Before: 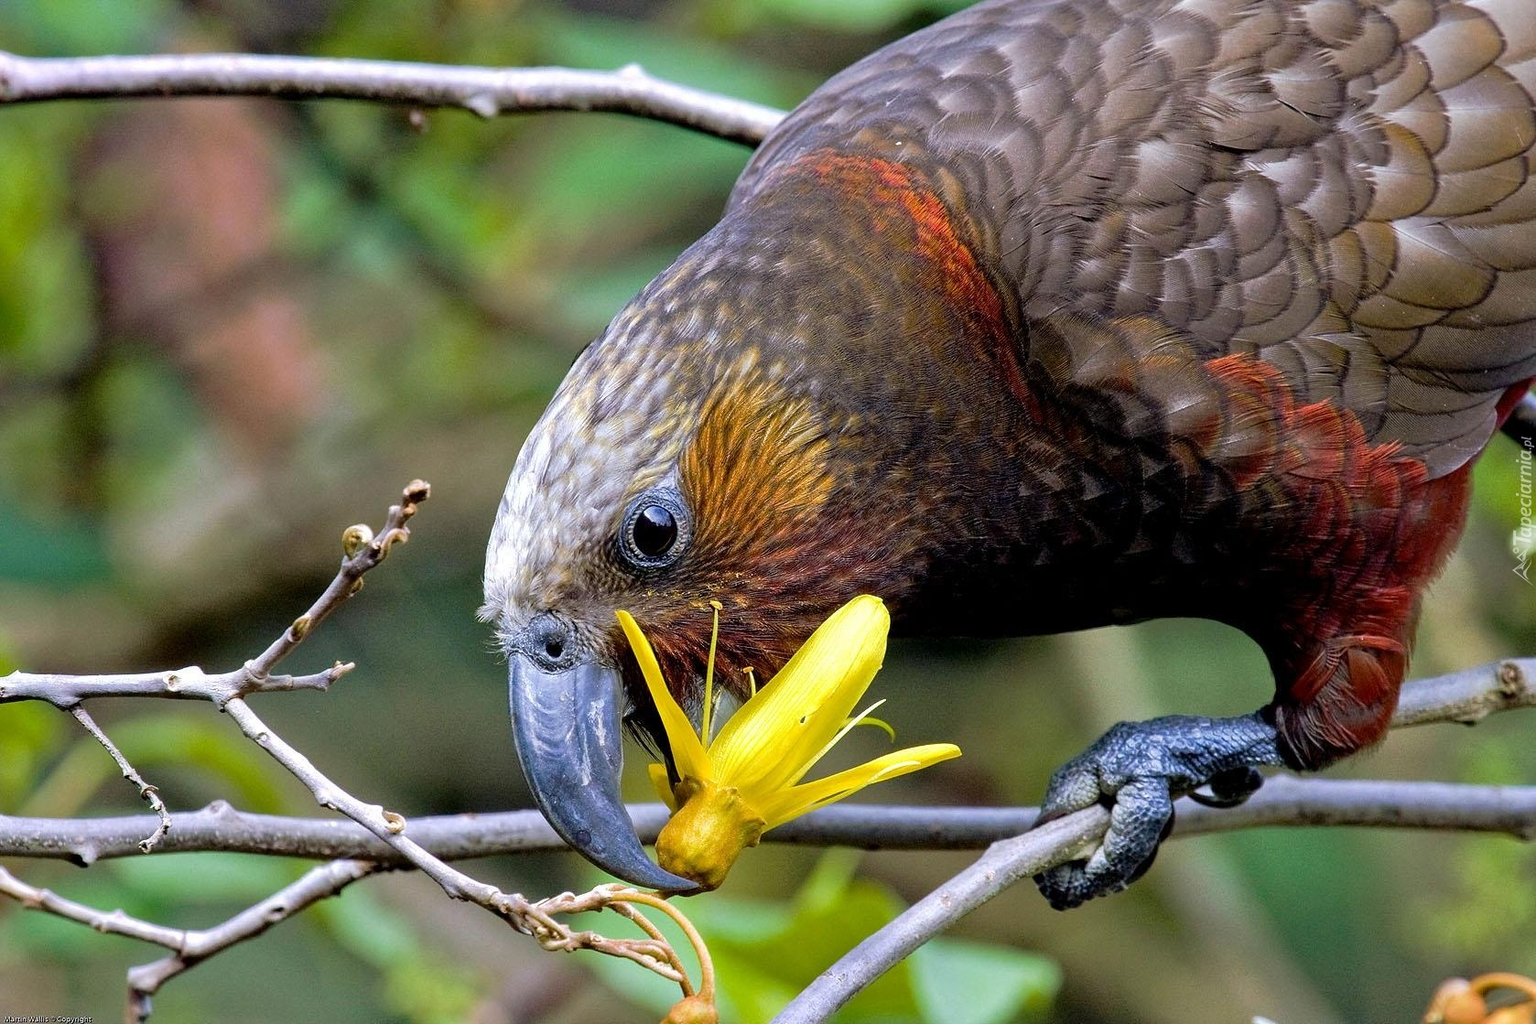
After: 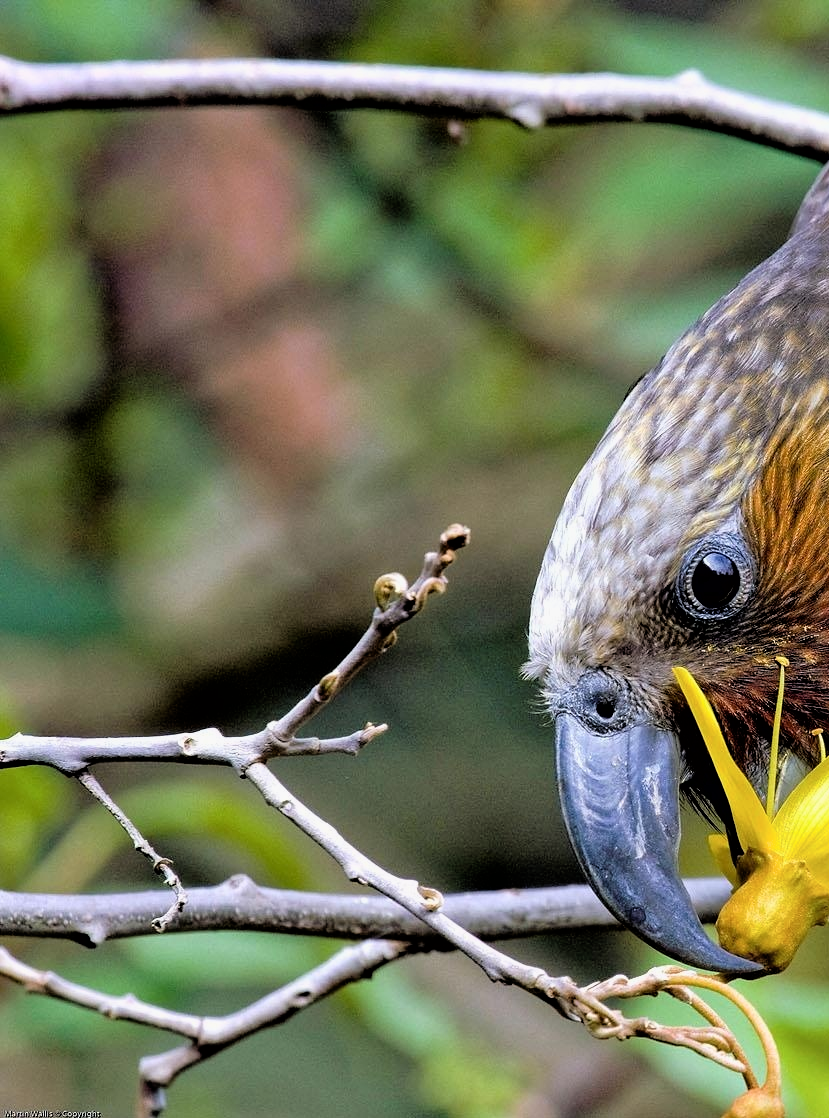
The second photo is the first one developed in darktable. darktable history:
tone equalizer: edges refinement/feathering 500, mask exposure compensation -1.57 EV, preserve details no
color zones: mix 41.46%
crop and rotate: left 0.028%, top 0%, right 50.532%
shadows and highlights: shadows -25.01, highlights 49.78, soften with gaussian
filmic rgb: black relative exposure -4.91 EV, white relative exposure 2.82 EV, threshold 5.97 EV, hardness 3.71, color science v6 (2022), enable highlight reconstruction true
